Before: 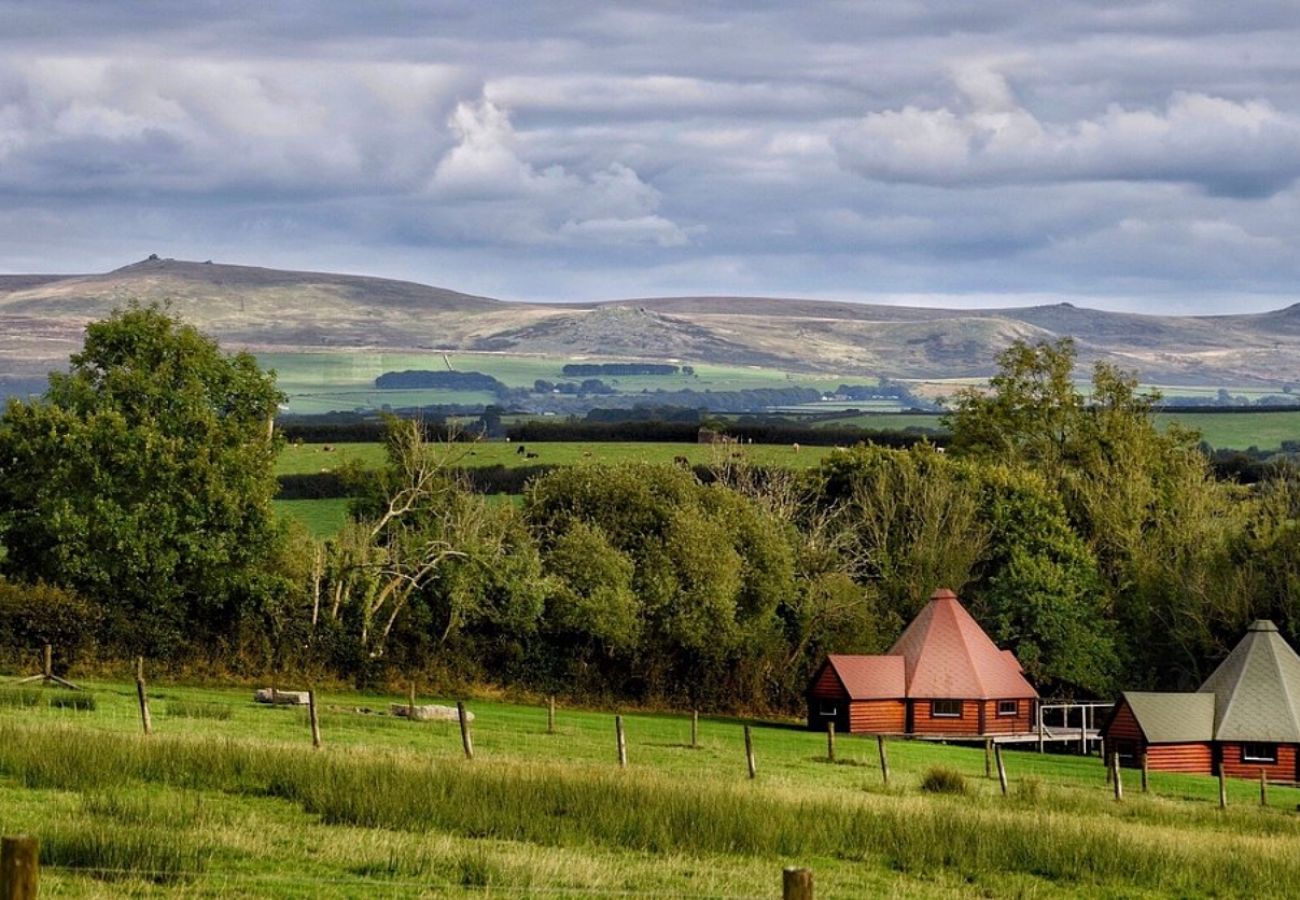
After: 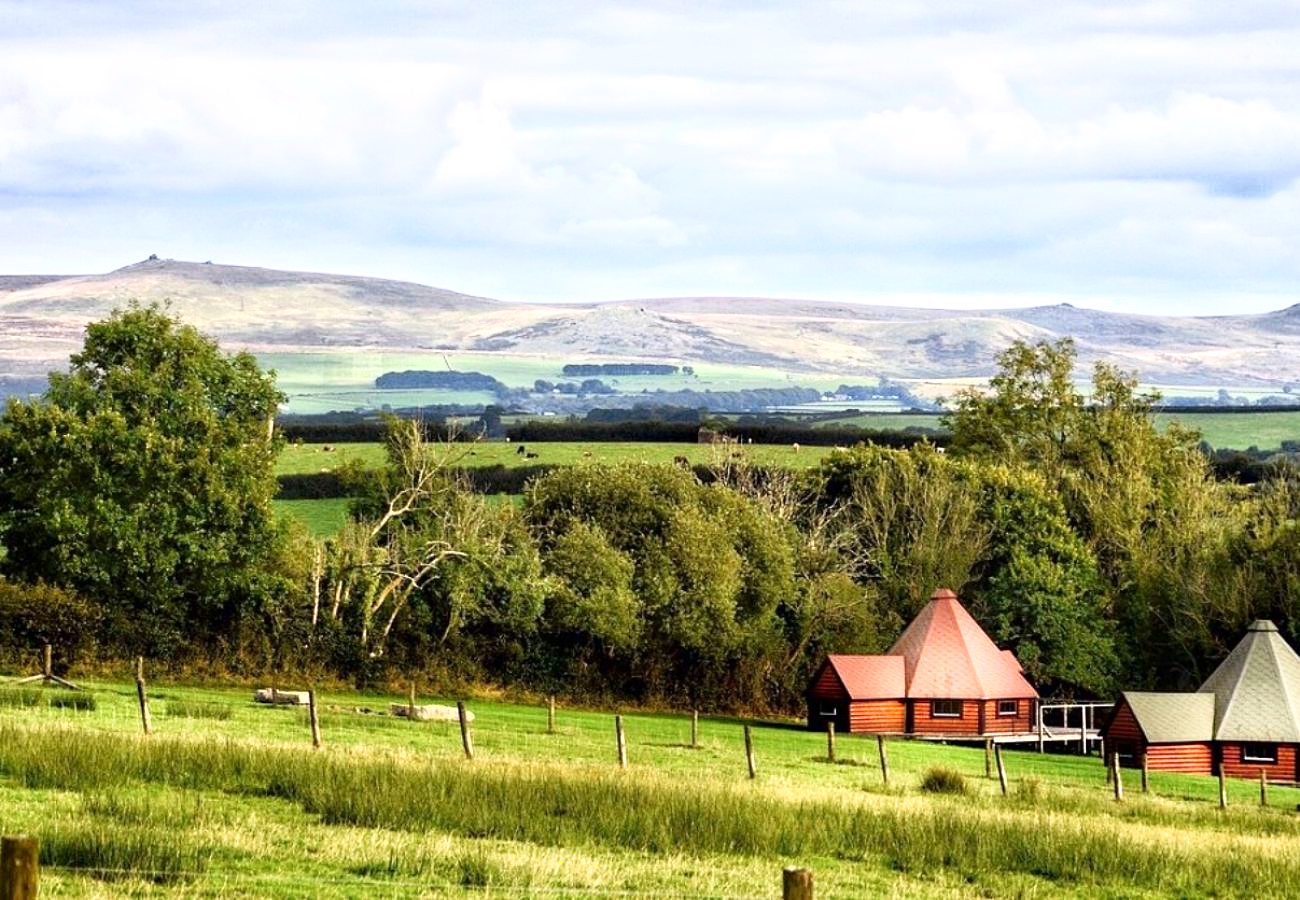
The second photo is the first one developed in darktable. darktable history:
shadows and highlights: shadows -62.32, white point adjustment -5.22, highlights 61.59
exposure: exposure 1 EV, compensate highlight preservation false
